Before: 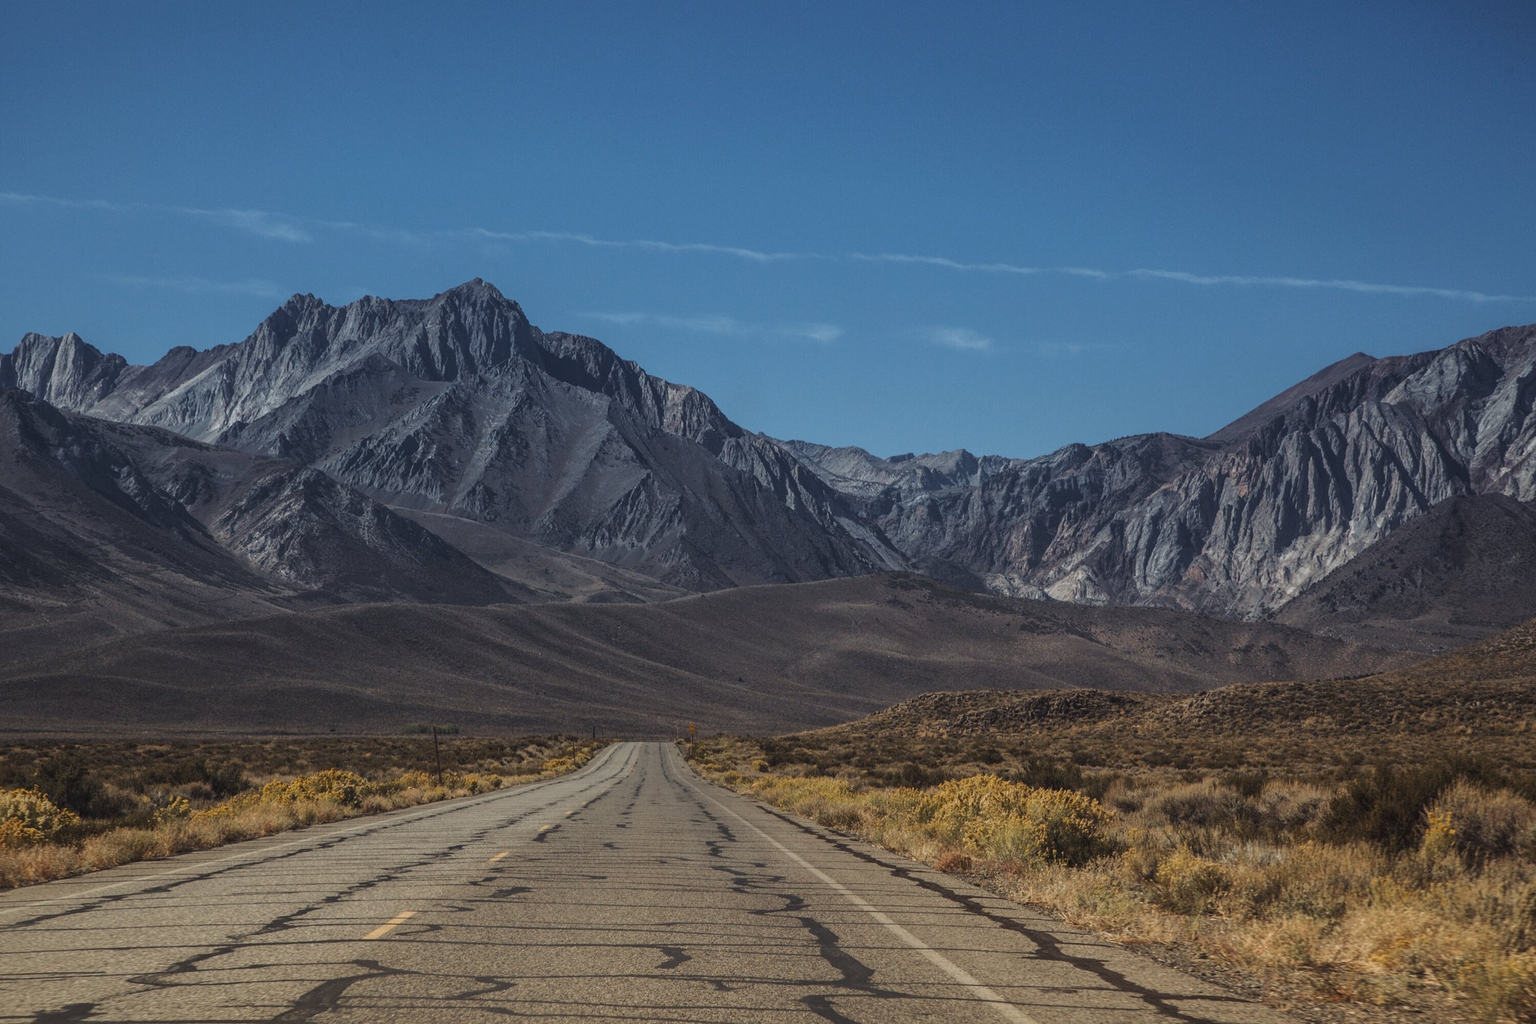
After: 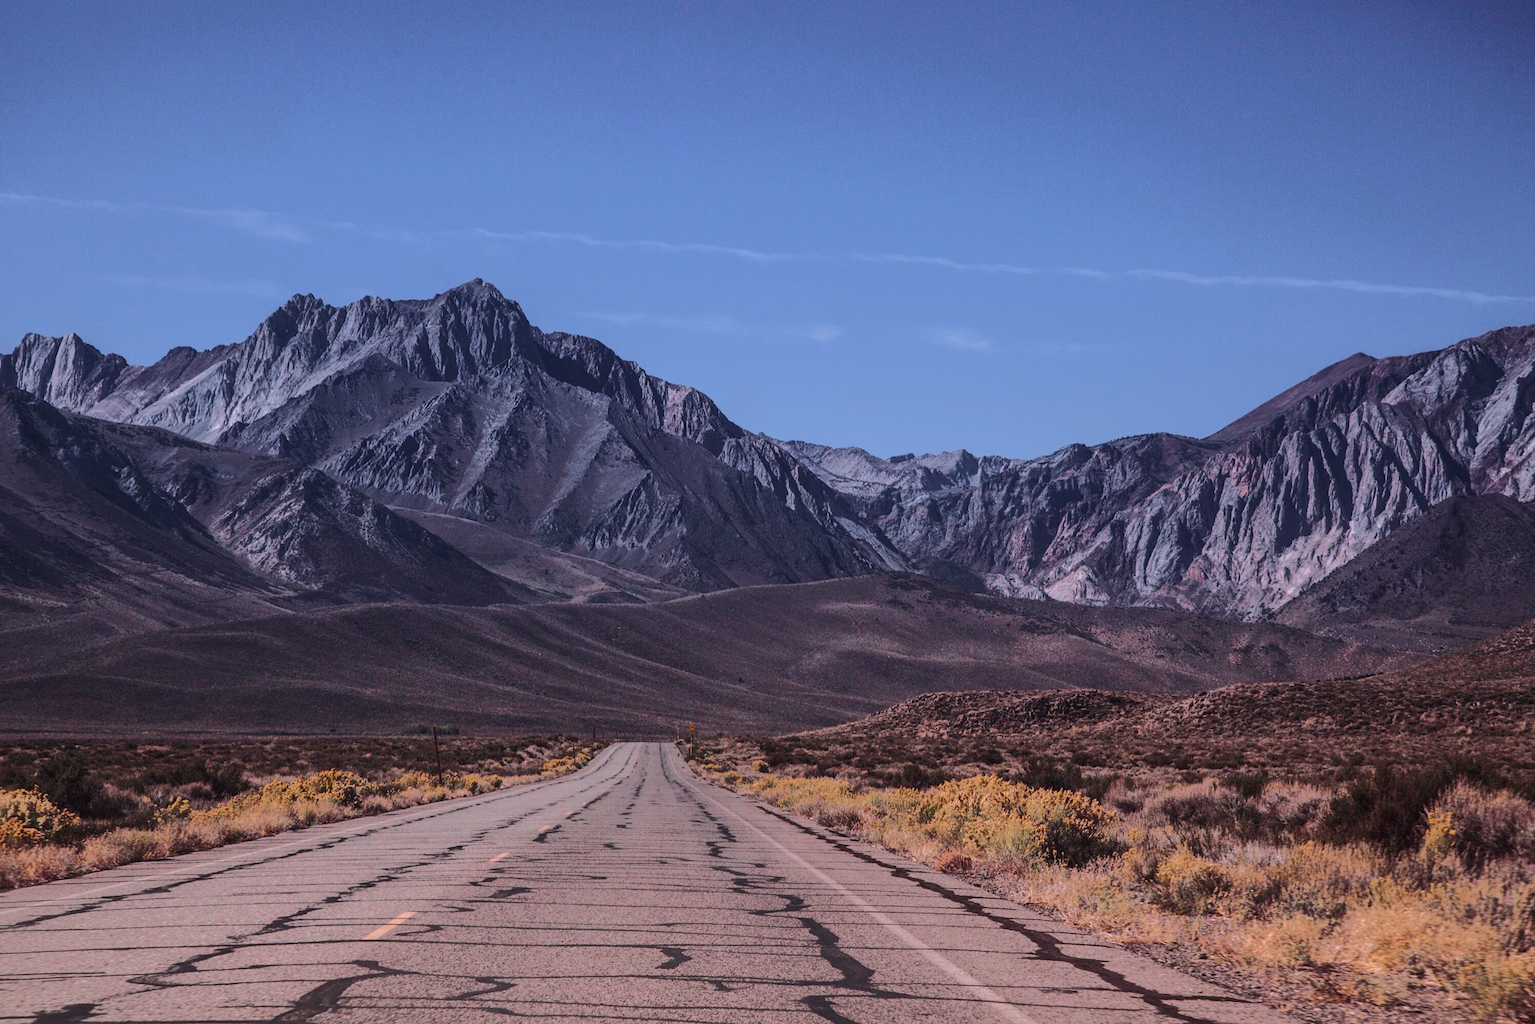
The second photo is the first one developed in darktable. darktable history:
tone curve: curves: ch0 [(0, 0) (0.104, 0.061) (0.239, 0.201) (0.327, 0.317) (0.401, 0.443) (0.489, 0.566) (0.65, 0.68) (0.832, 0.858) (1, 0.977)]; ch1 [(0, 0) (0.161, 0.092) (0.35, 0.33) (0.379, 0.401) (0.447, 0.476) (0.495, 0.499) (0.515, 0.518) (0.534, 0.557) (0.602, 0.625) (0.712, 0.706) (1, 1)]; ch2 [(0, 0) (0.359, 0.372) (0.437, 0.437) (0.502, 0.501) (0.55, 0.534) (0.592, 0.601) (0.647, 0.64) (1, 1)], color space Lab, independent channels, preserve colors none
white balance: red 1.042, blue 1.17
